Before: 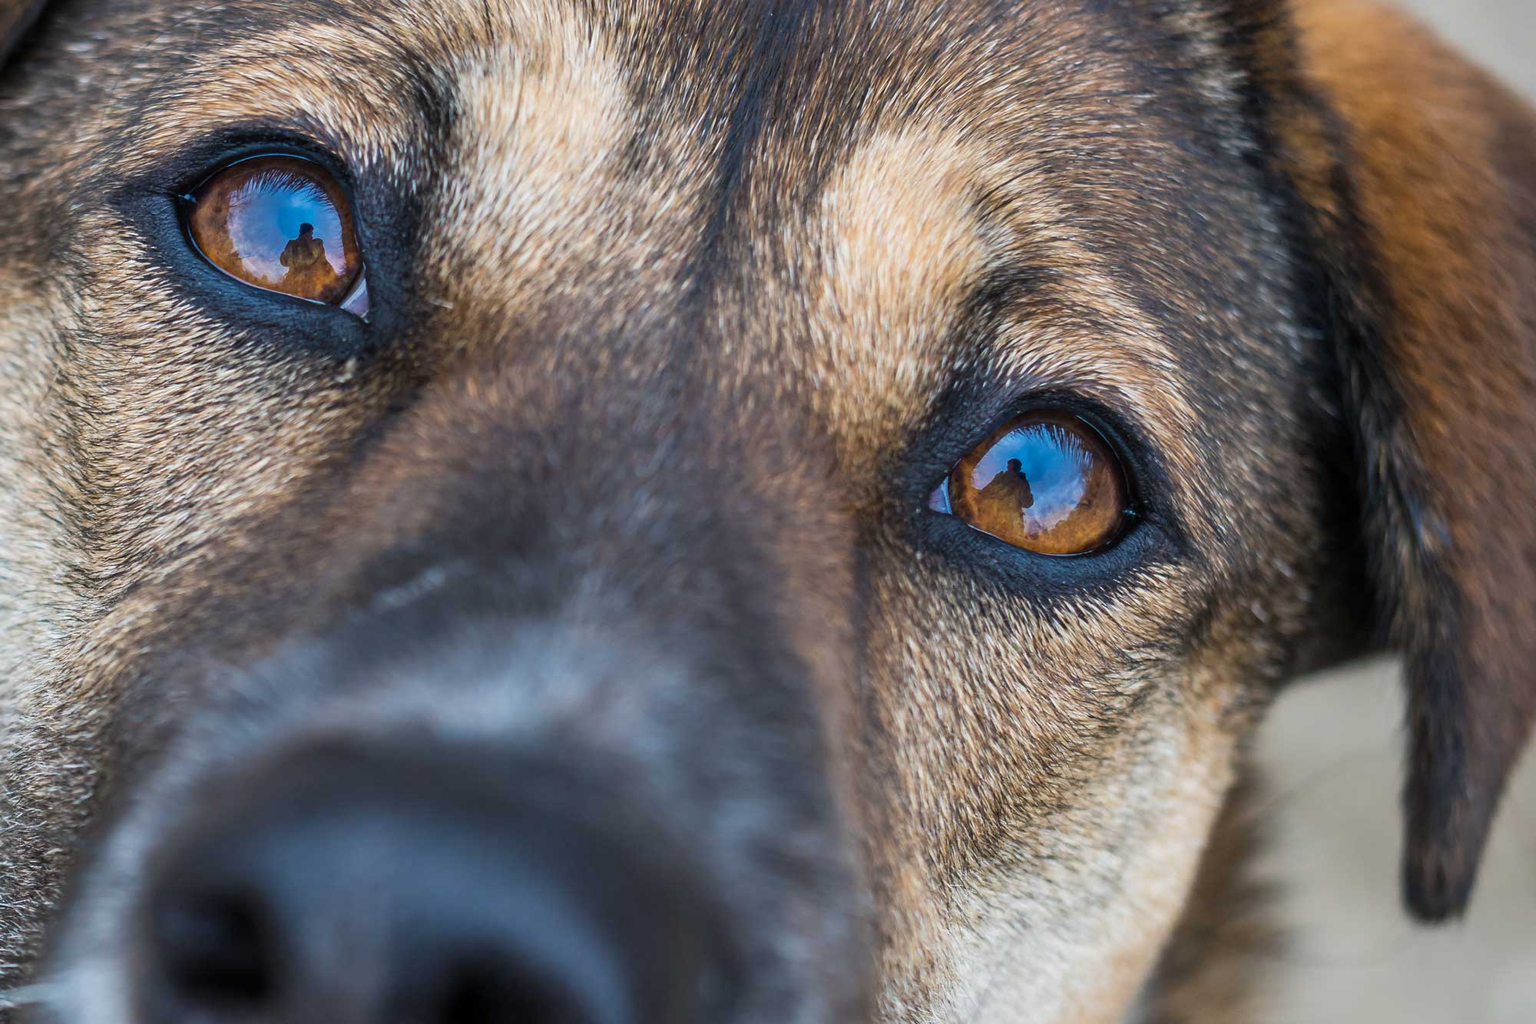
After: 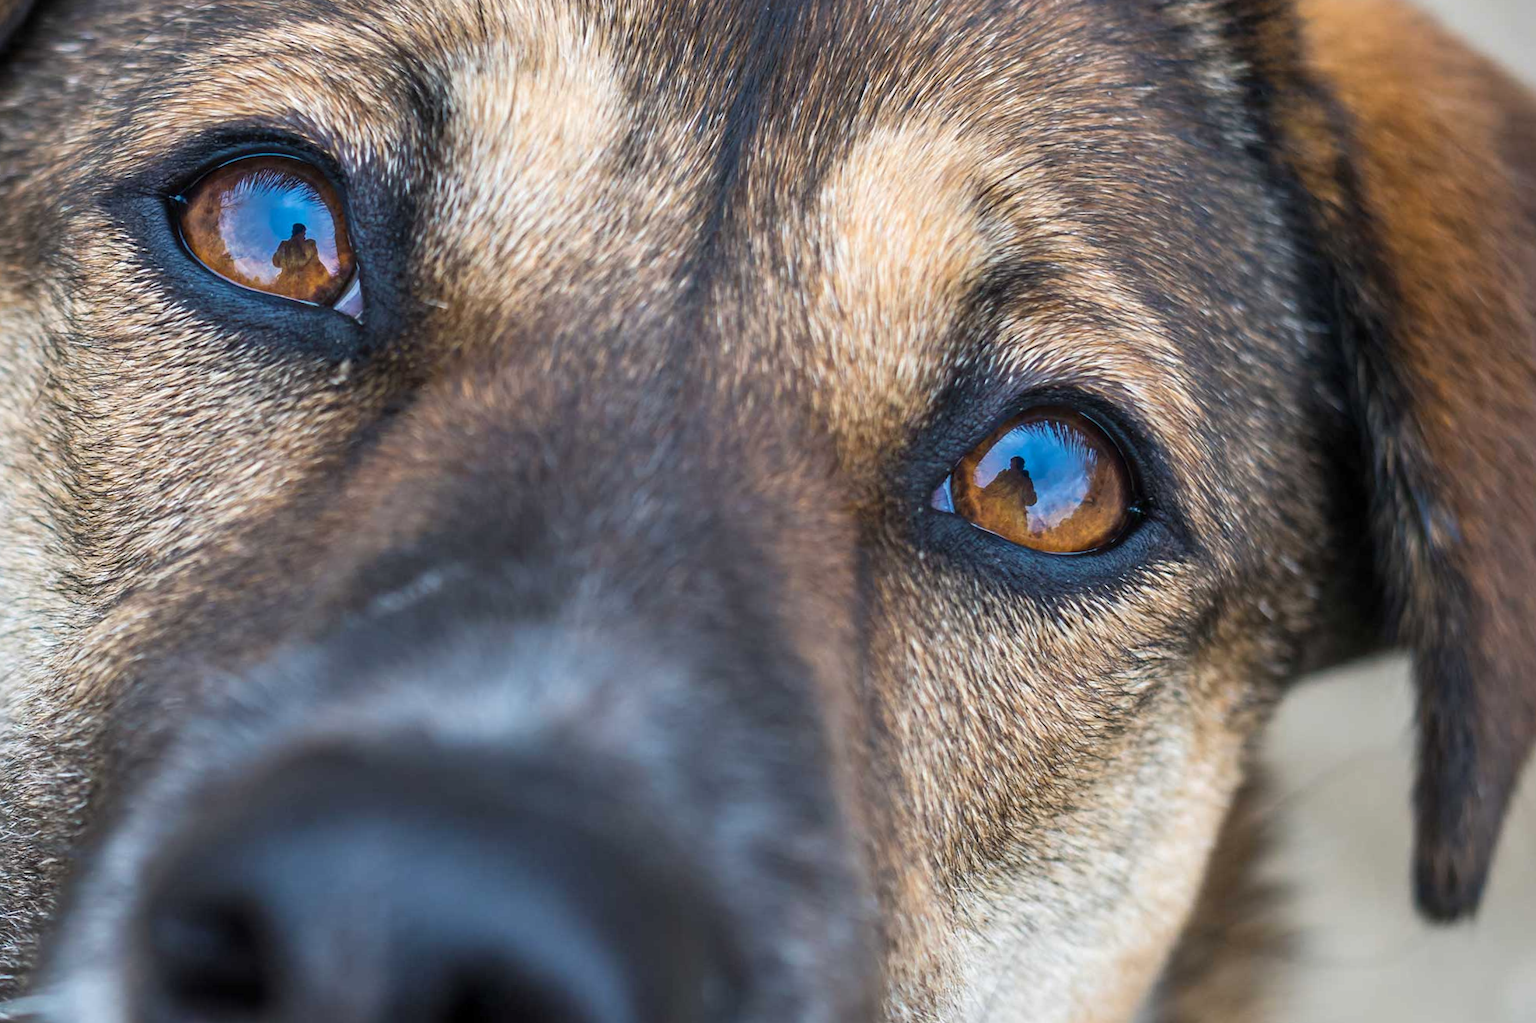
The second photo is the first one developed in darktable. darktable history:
rotate and perspective: rotation -0.45°, automatic cropping original format, crop left 0.008, crop right 0.992, crop top 0.012, crop bottom 0.988
exposure: exposure 0.2 EV, compensate highlight preservation false
